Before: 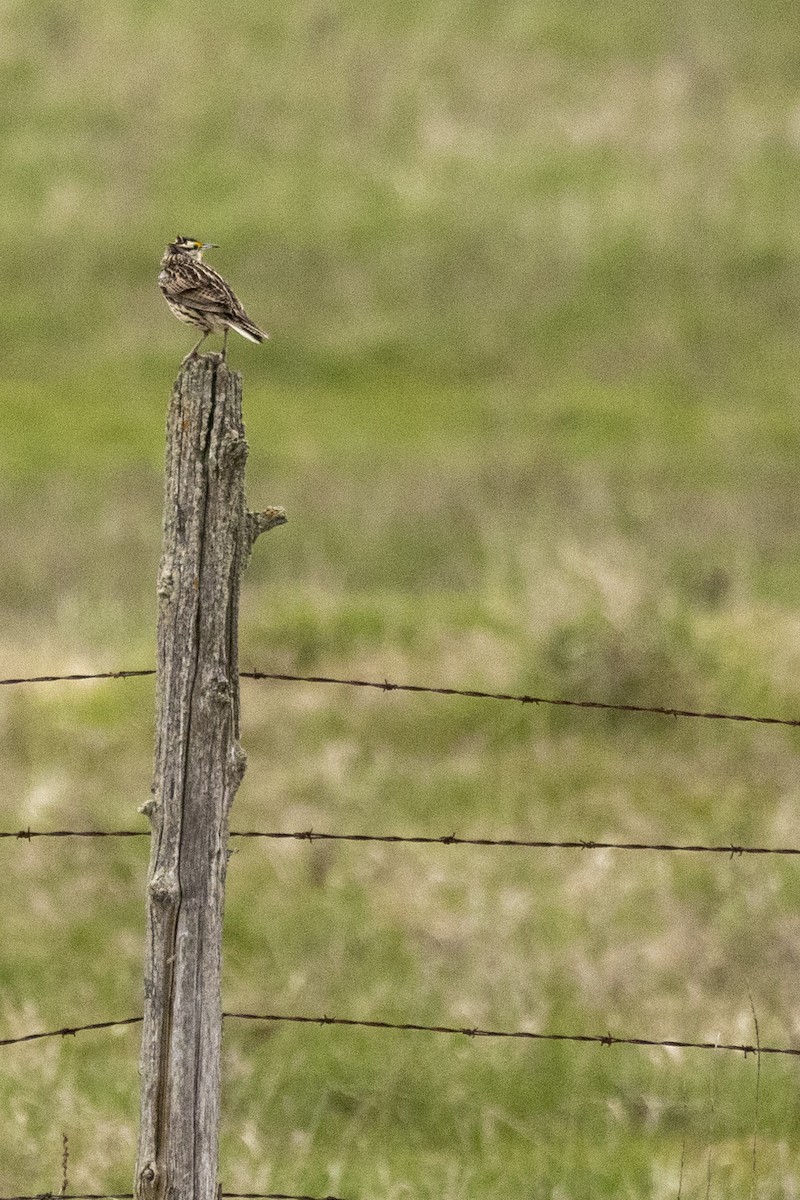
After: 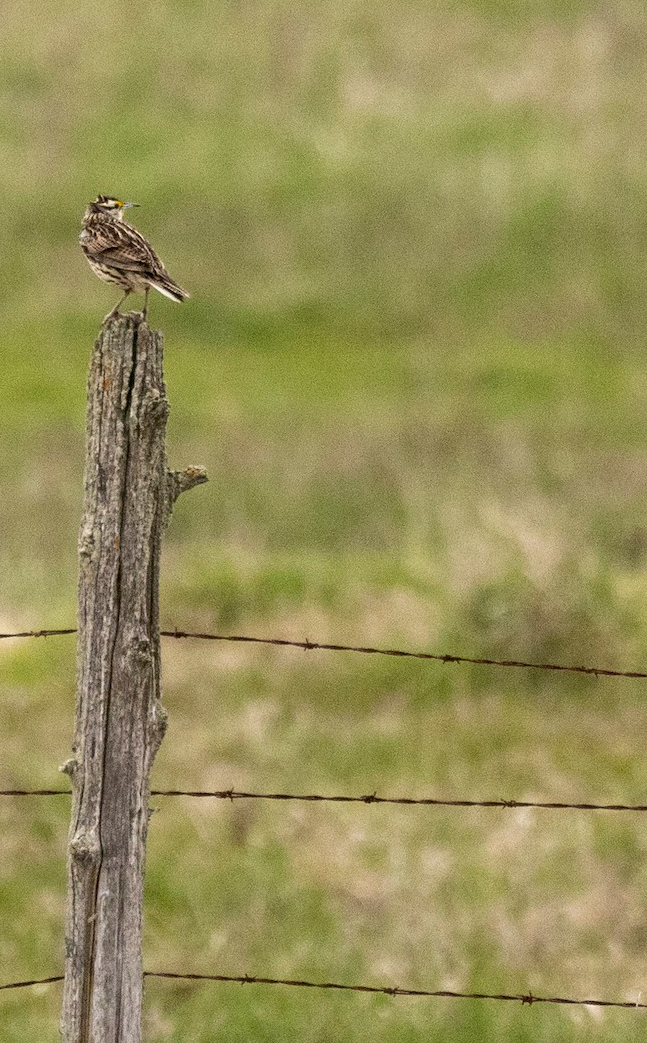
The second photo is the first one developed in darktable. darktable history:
crop: left 9.929%, top 3.475%, right 9.188%, bottom 9.529%
white balance: emerald 1
